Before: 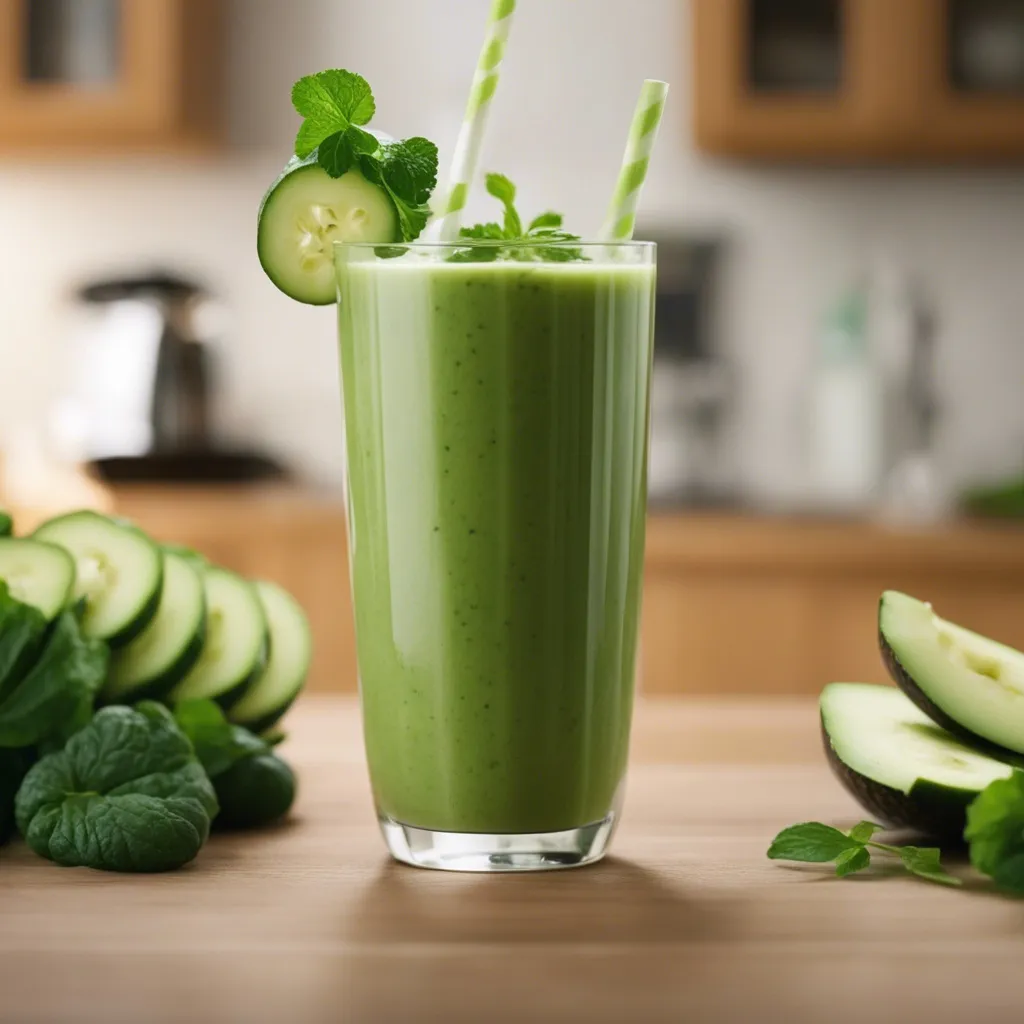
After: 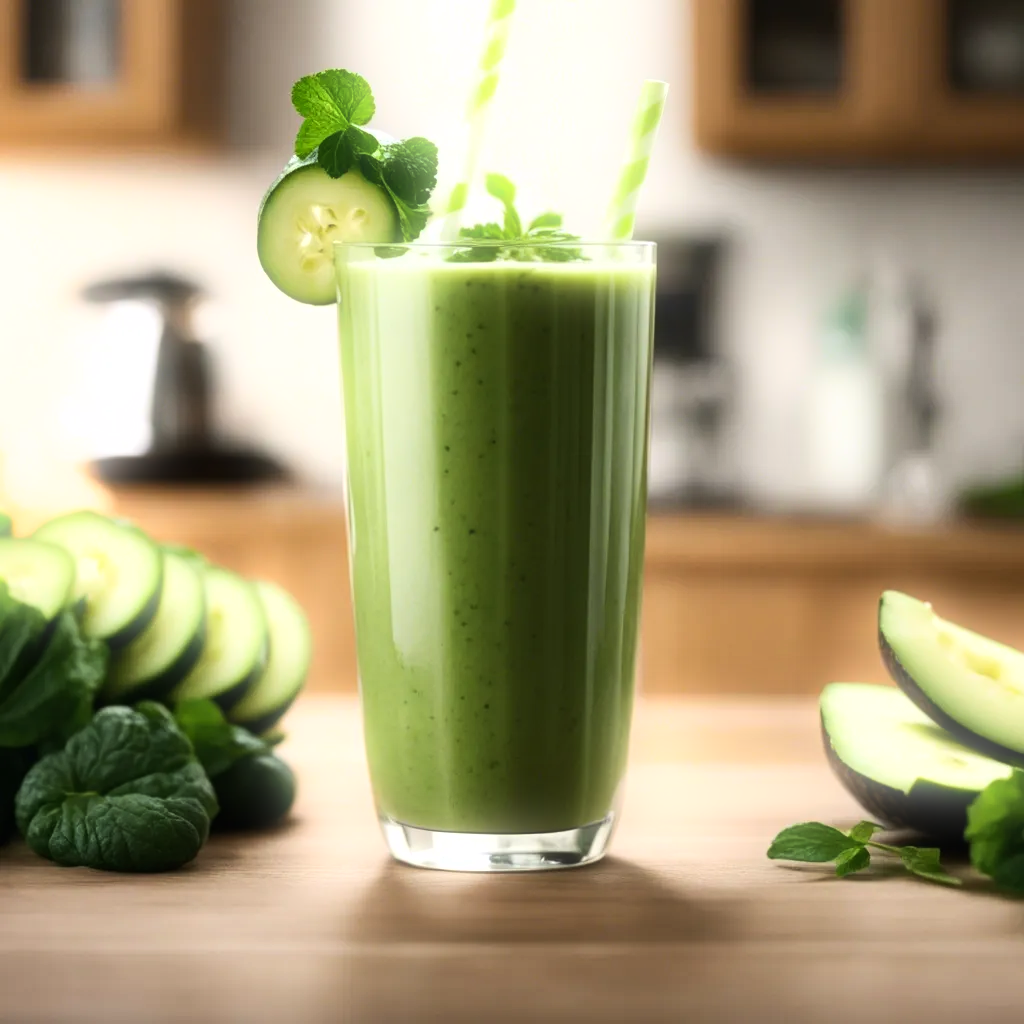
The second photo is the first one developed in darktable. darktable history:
tone equalizer: -8 EV -0.75 EV, -7 EV -0.7 EV, -6 EV -0.6 EV, -5 EV -0.4 EV, -3 EV 0.4 EV, -2 EV 0.6 EV, -1 EV 0.7 EV, +0 EV 0.75 EV, edges refinement/feathering 500, mask exposure compensation -1.57 EV, preserve details no
exposure: exposure -0.151 EV, compensate highlight preservation false
bloom: size 5%, threshold 95%, strength 15%
shadows and highlights: radius 125.46, shadows 30.51, highlights -30.51, low approximation 0.01, soften with gaussian
